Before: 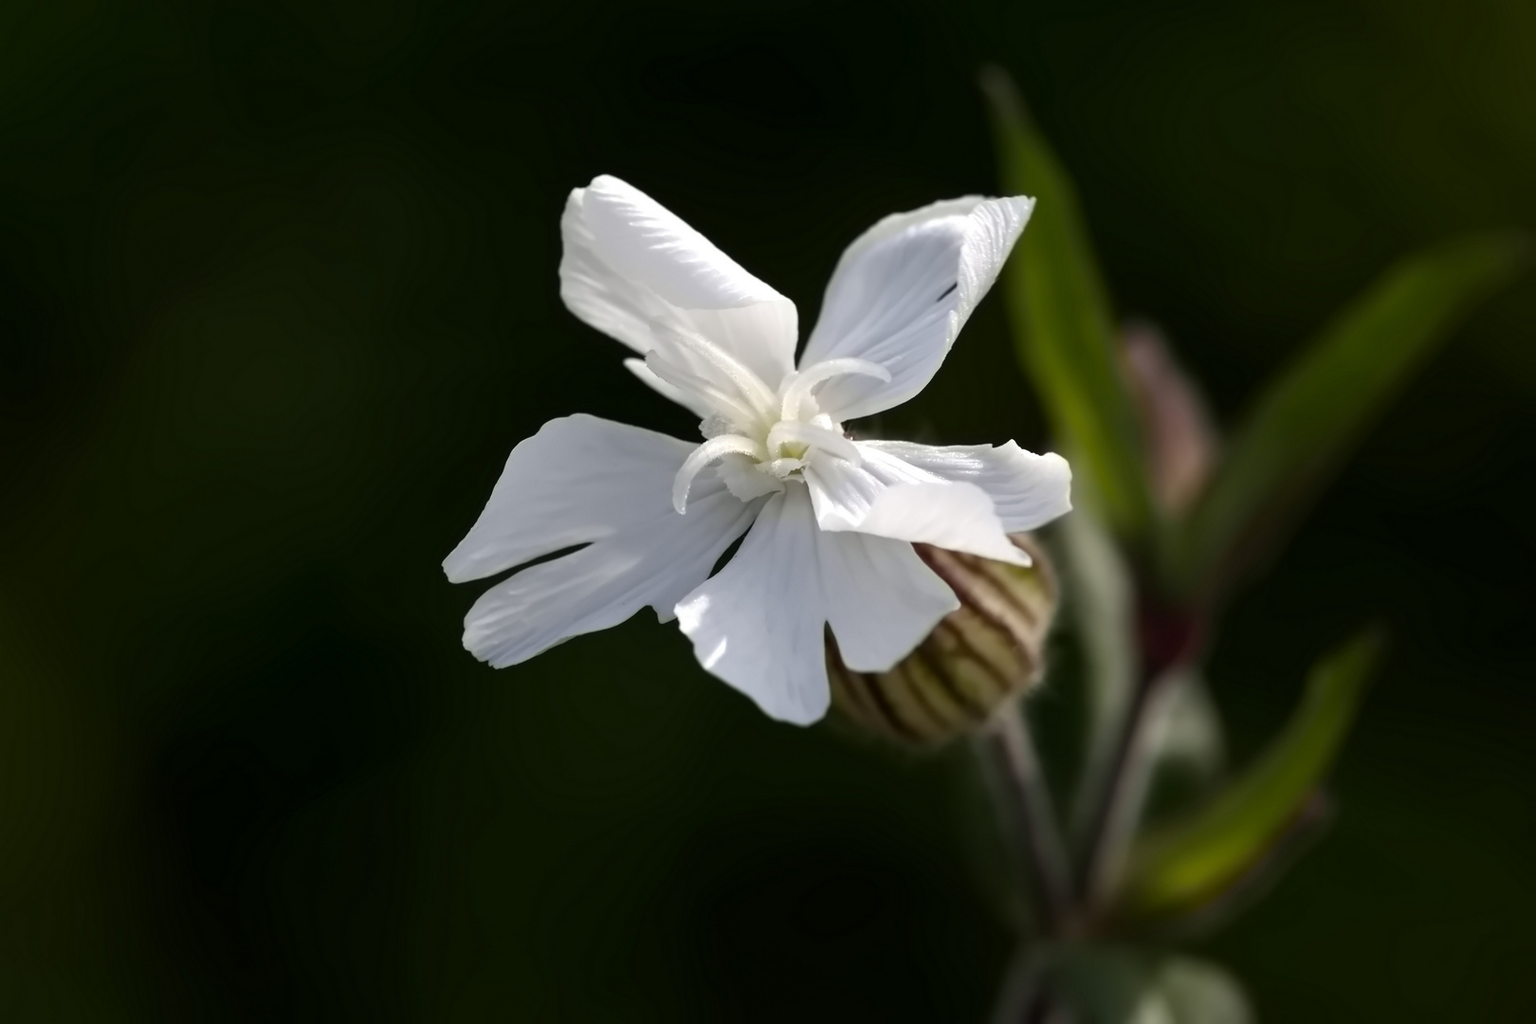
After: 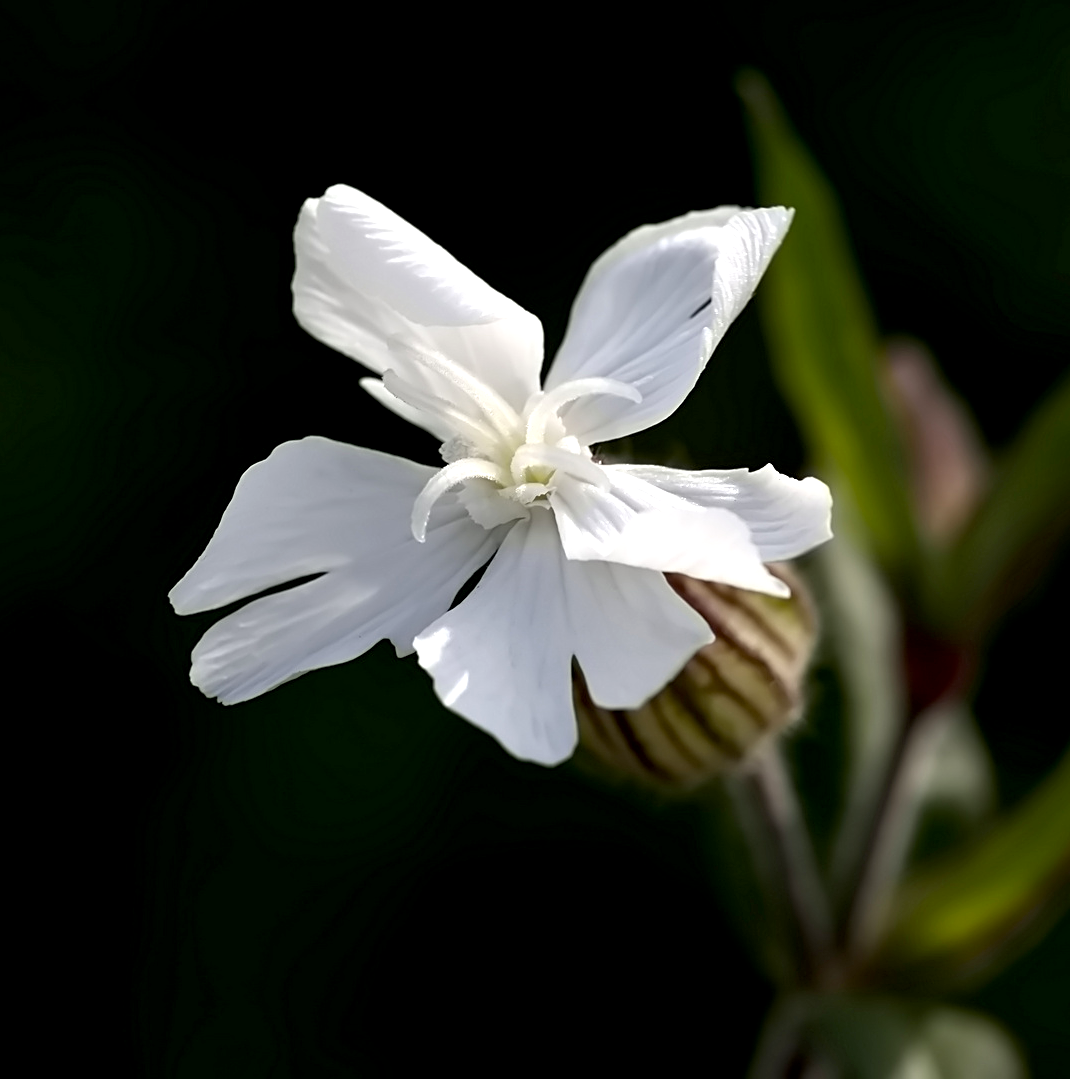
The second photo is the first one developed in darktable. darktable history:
exposure: black level correction 0.005, exposure 0.286 EV, compensate highlight preservation false
sharpen: on, module defaults
crop and rotate: left 18.442%, right 15.508%
